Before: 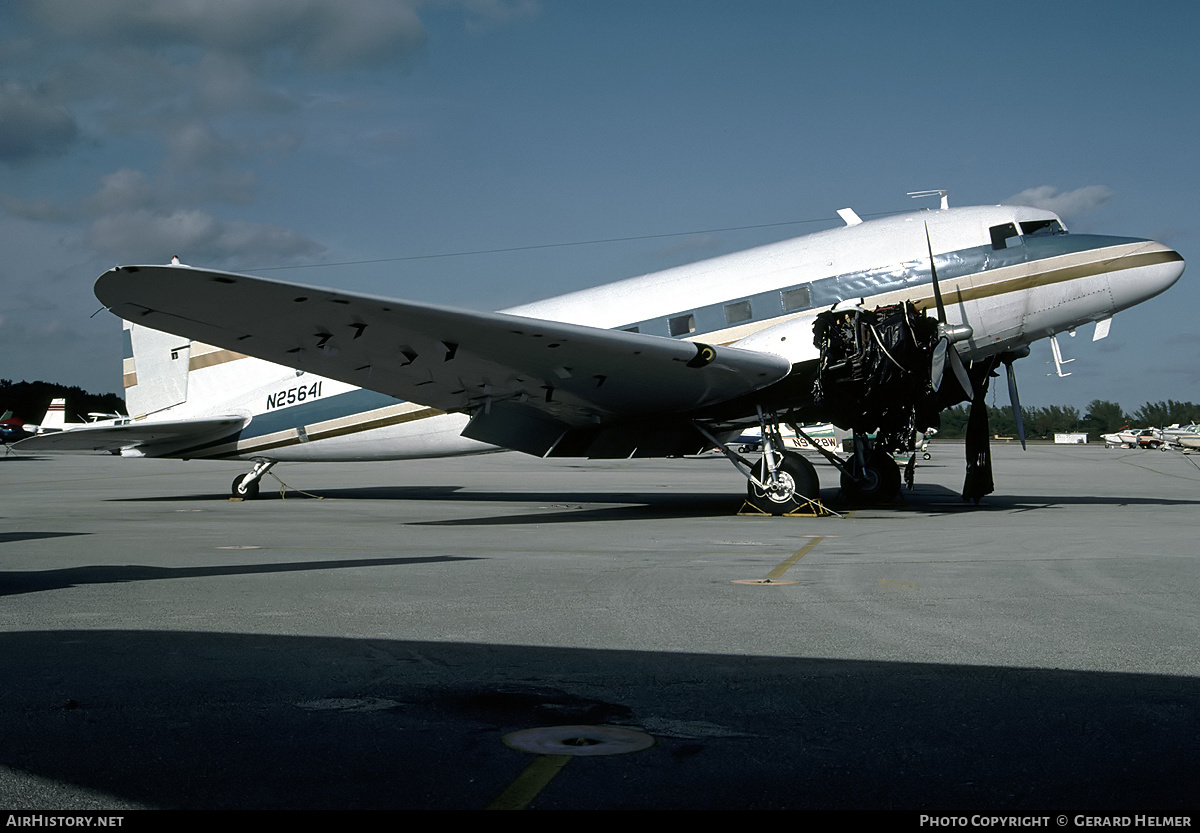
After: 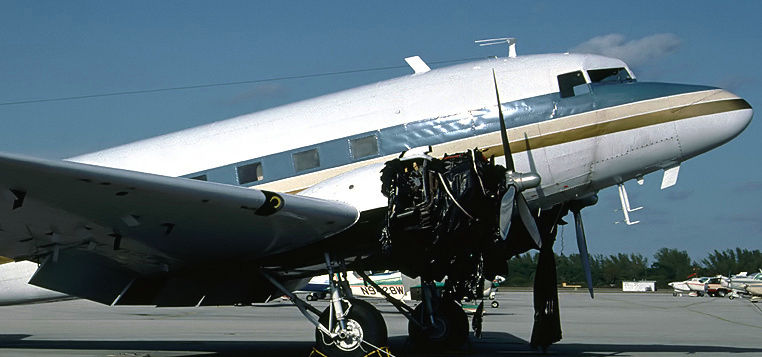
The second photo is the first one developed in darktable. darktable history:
color balance rgb: power › luminance -3.775%, power › hue 141.96°, global offset › luminance 0.247%, perceptual saturation grading › global saturation 17.904%, global vibrance 20%
crop: left 36.065%, top 18.326%, right 0.434%, bottom 38.8%
velvia: strength 14.41%
